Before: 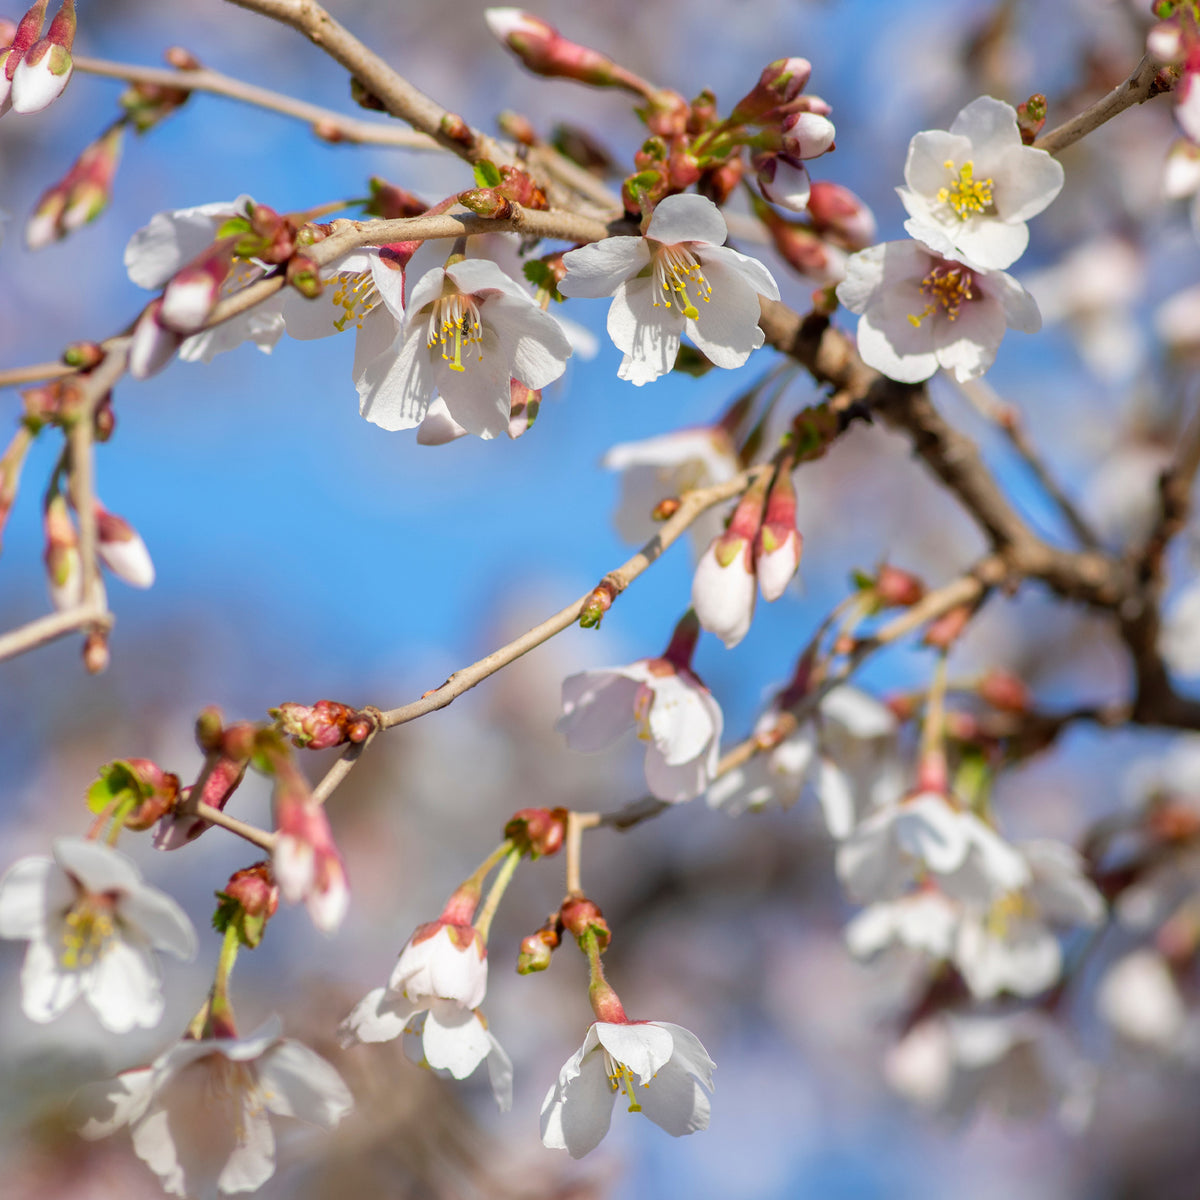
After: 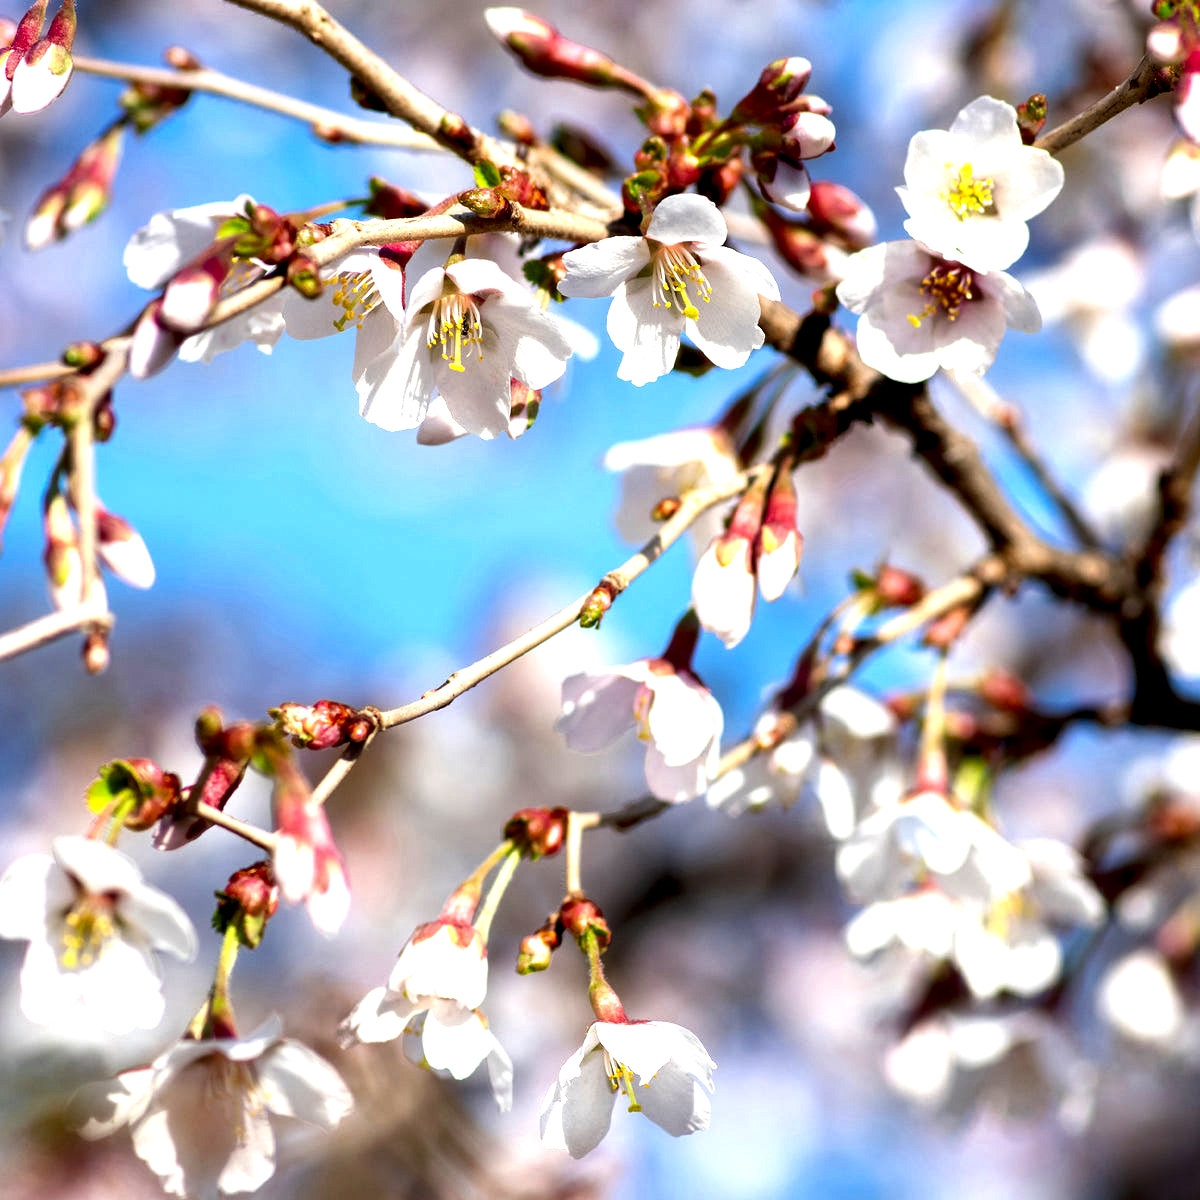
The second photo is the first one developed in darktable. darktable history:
tone equalizer: -8 EV -0.755 EV, -7 EV -0.669 EV, -6 EV -0.635 EV, -5 EV -0.401 EV, -3 EV 0.376 EV, -2 EV 0.6 EV, -1 EV 0.684 EV, +0 EV 0.732 EV
contrast brightness saturation: contrast 0.067, brightness -0.145, saturation 0.114
local contrast: highlights 199%, shadows 145%, detail 140%, midtone range 0.254
